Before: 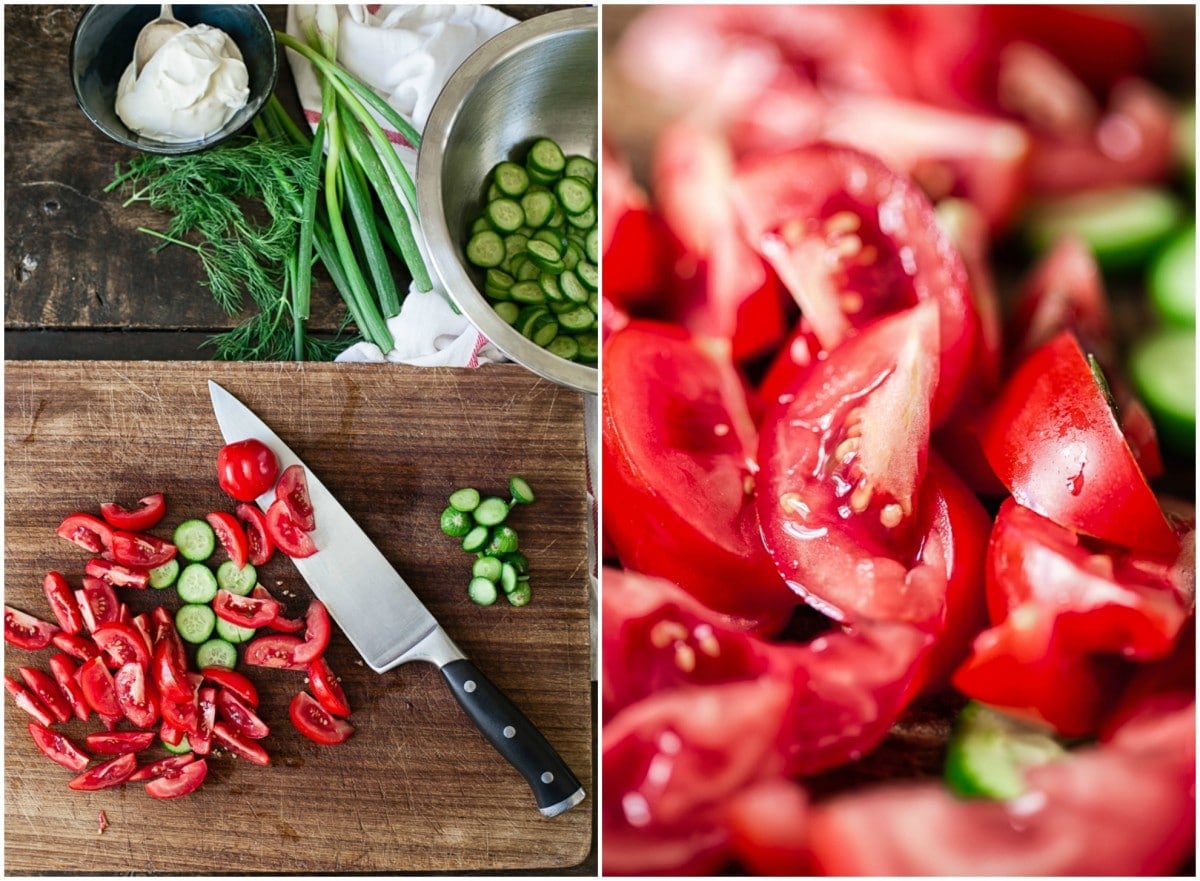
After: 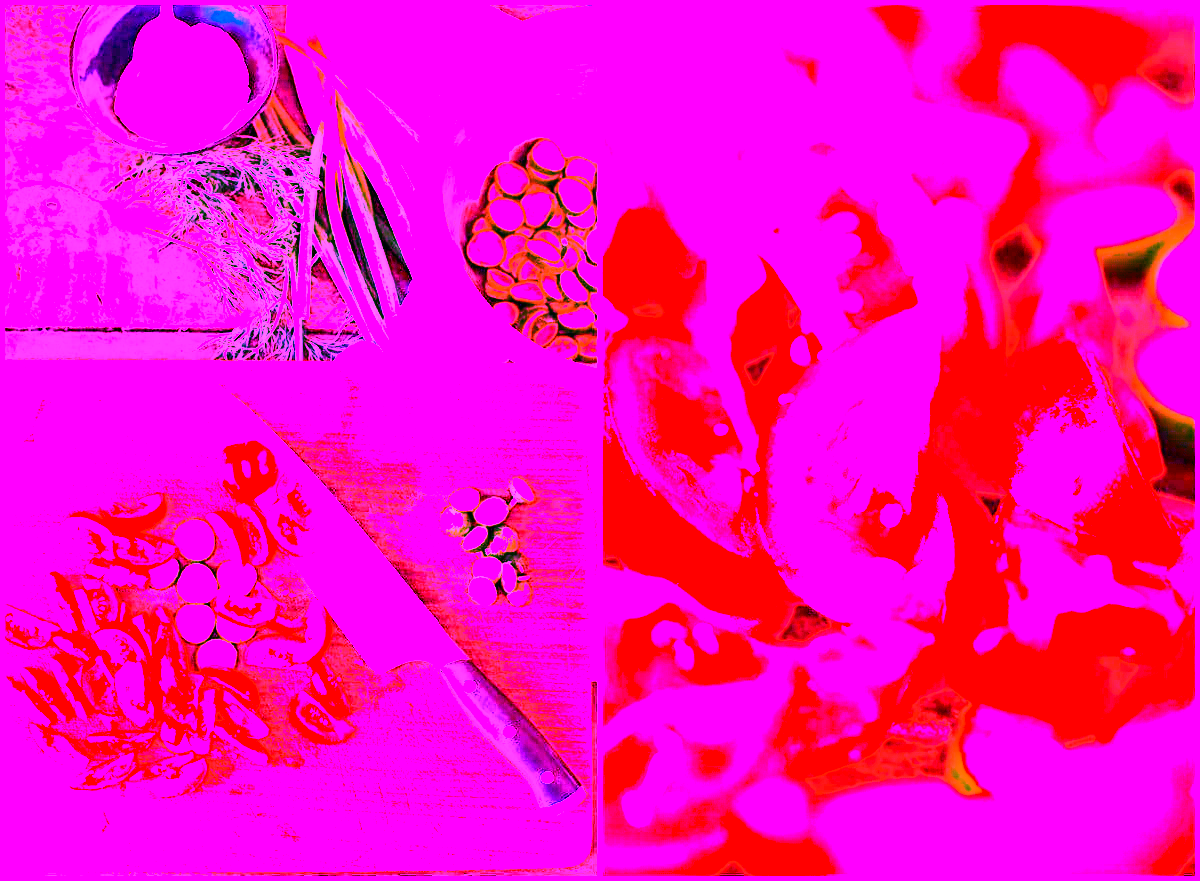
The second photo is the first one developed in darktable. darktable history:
white balance: red 8, blue 8
tone curve: curves: ch0 [(0, 0) (0.071, 0.047) (0.266, 0.26) (0.483, 0.554) (0.753, 0.811) (1, 0.983)]; ch1 [(0, 0) (0.346, 0.307) (0.408, 0.387) (0.463, 0.465) (0.482, 0.493) (0.502, 0.5) (0.517, 0.502) (0.55, 0.548) (0.597, 0.61) (0.651, 0.698) (1, 1)]; ch2 [(0, 0) (0.346, 0.34) (0.434, 0.46) (0.485, 0.494) (0.5, 0.494) (0.517, 0.506) (0.526, 0.545) (0.583, 0.61) (0.625, 0.659) (1, 1)], color space Lab, independent channels, preserve colors none
